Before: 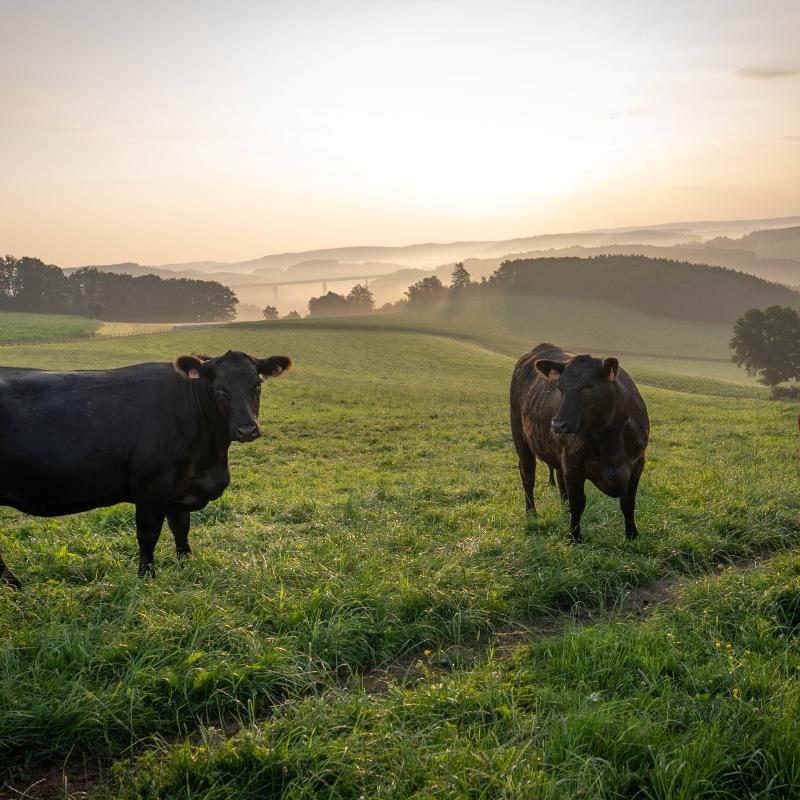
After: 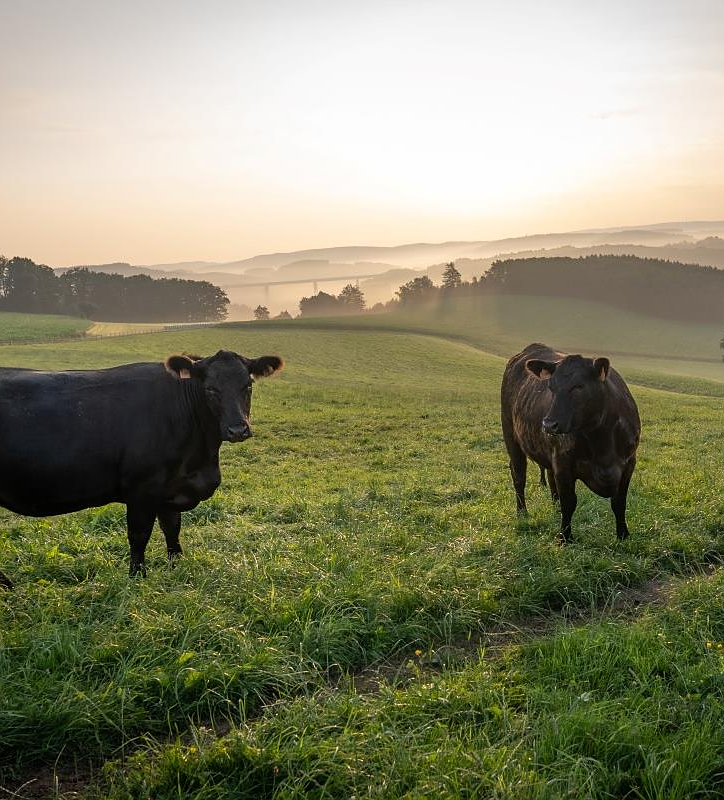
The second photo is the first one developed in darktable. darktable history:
crop and rotate: left 1.153%, right 8.257%
sharpen: radius 0.985
